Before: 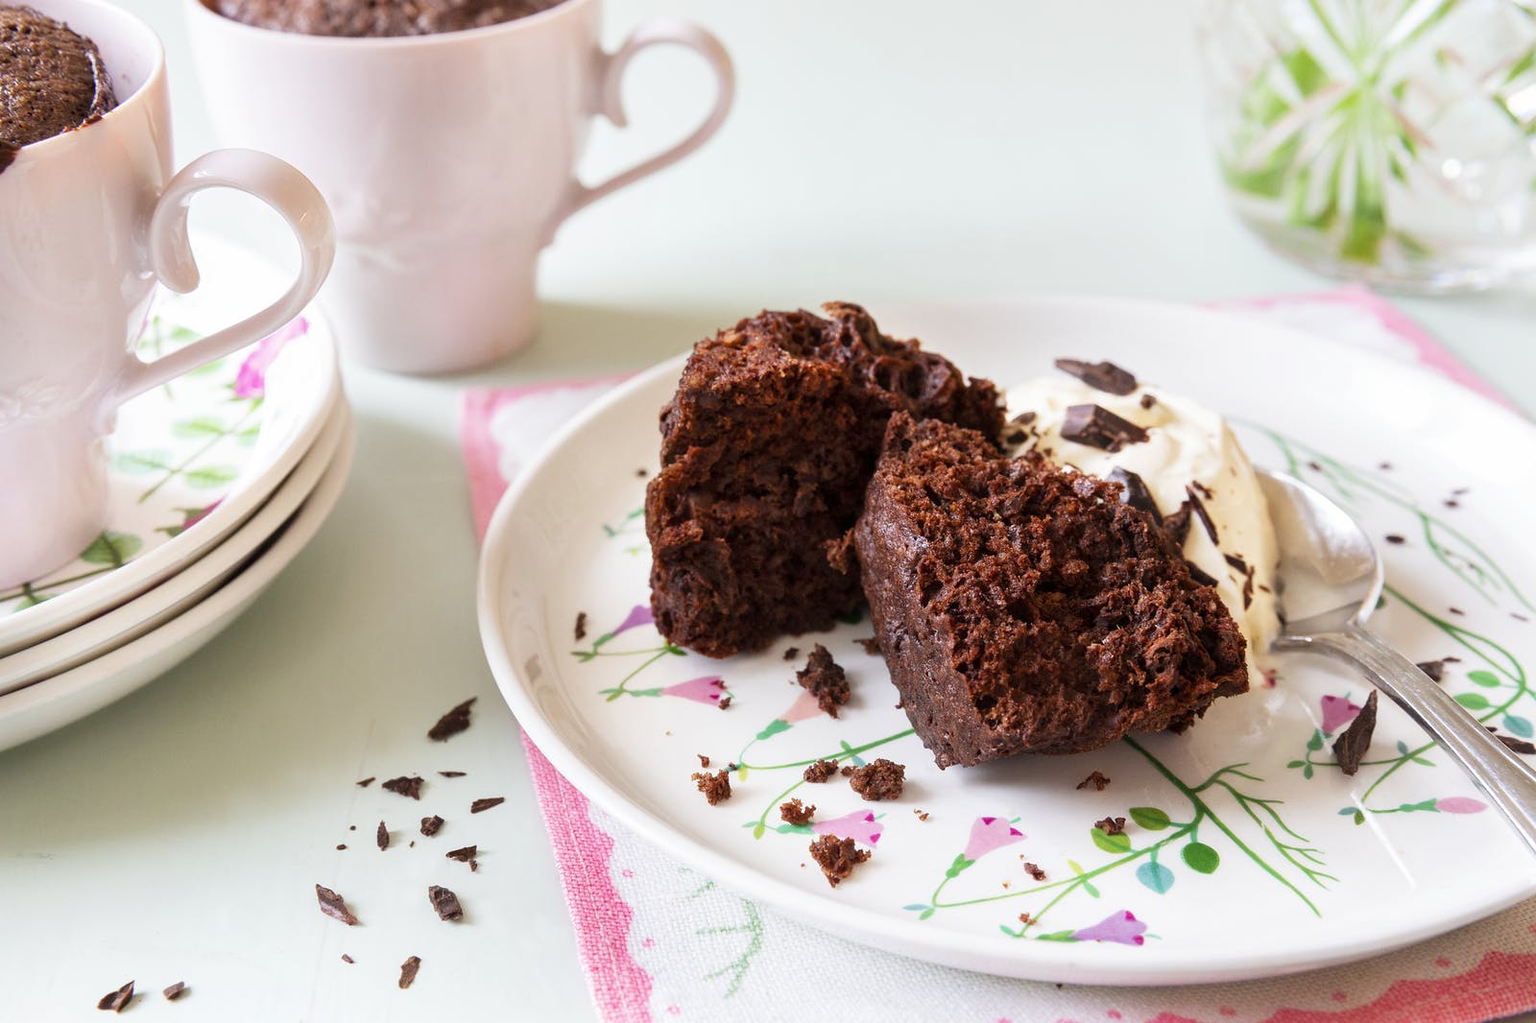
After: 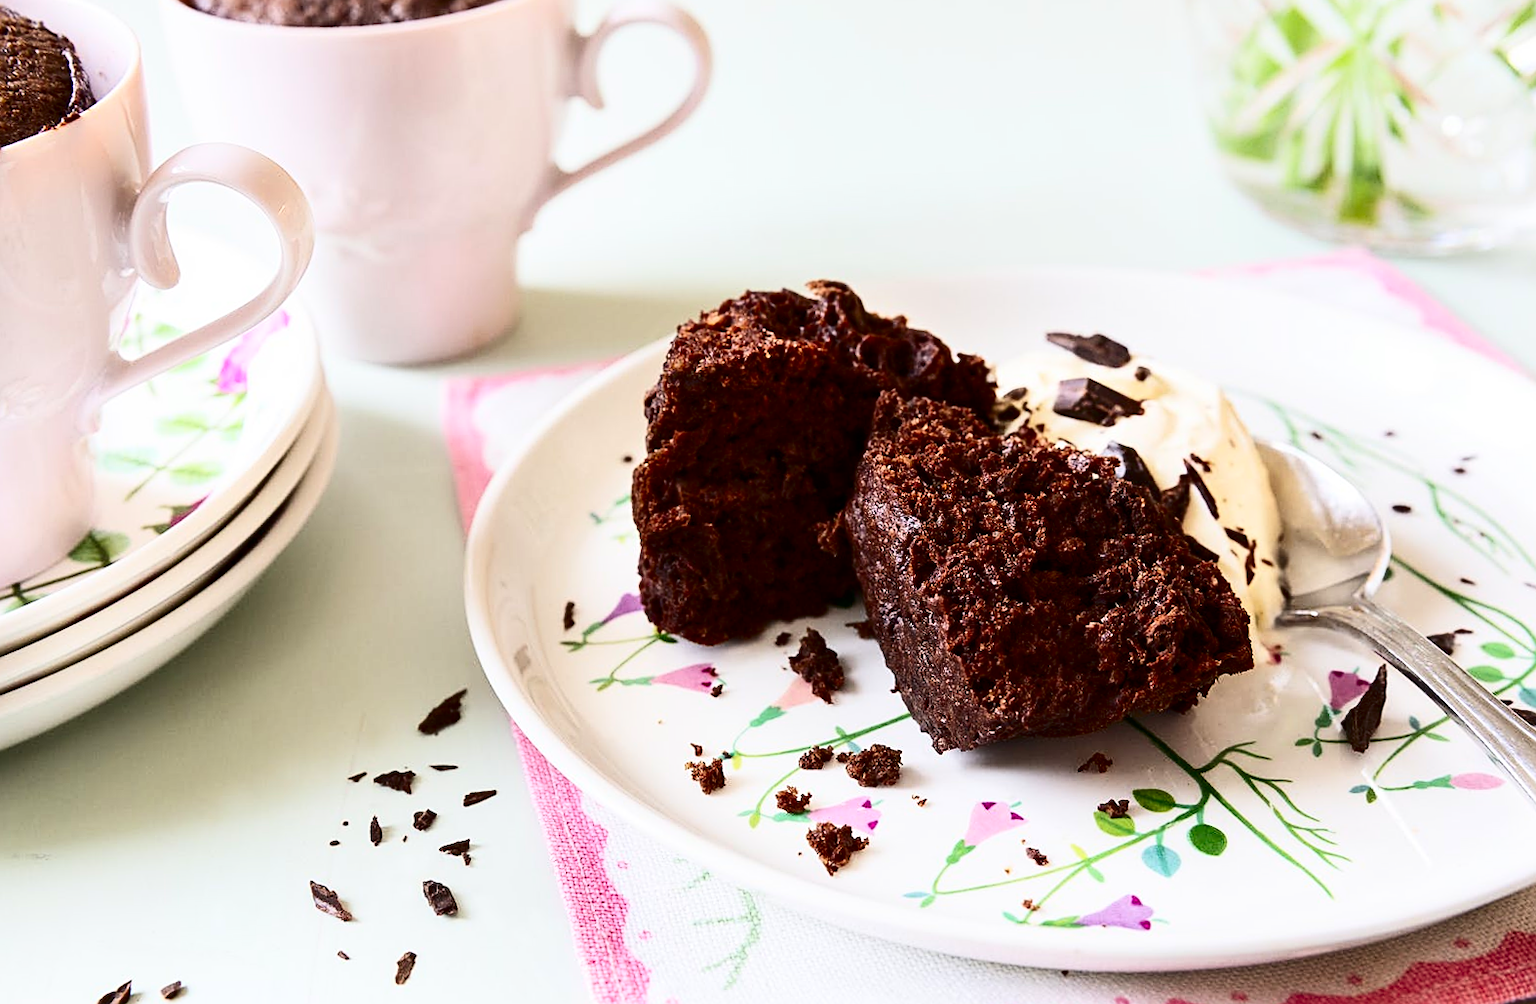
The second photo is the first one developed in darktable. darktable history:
rotate and perspective: rotation -1.32°, lens shift (horizontal) -0.031, crop left 0.015, crop right 0.985, crop top 0.047, crop bottom 0.982
sharpen: on, module defaults
contrast brightness saturation: contrast 0.32, brightness -0.08, saturation 0.17
